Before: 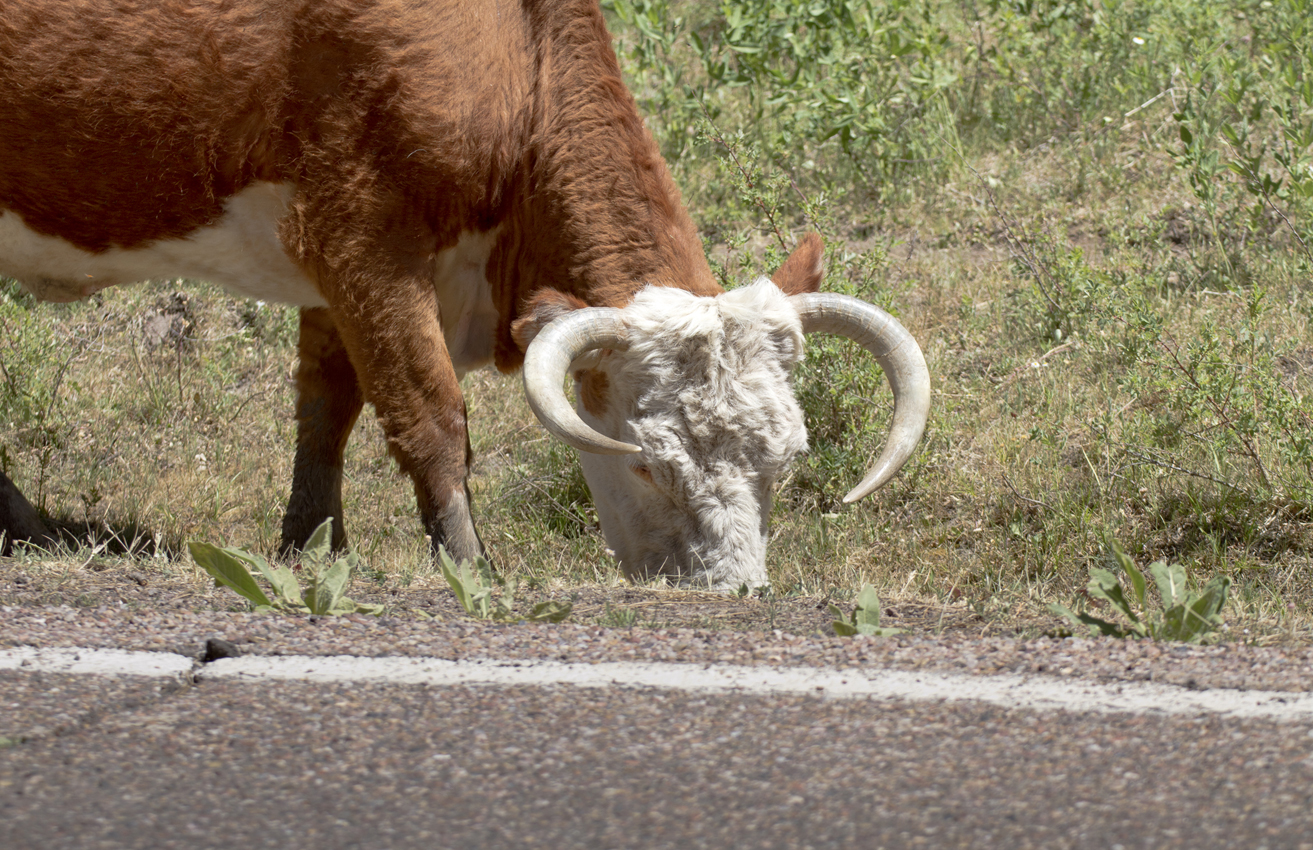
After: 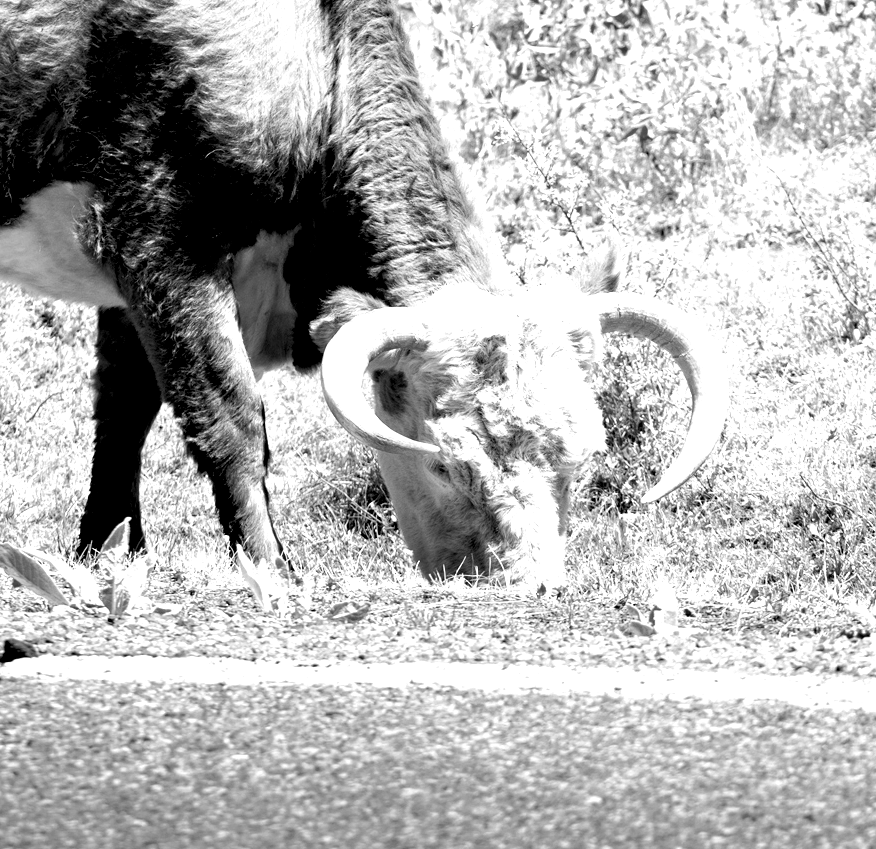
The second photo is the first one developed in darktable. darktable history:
monochrome: a -6.99, b 35.61, size 1.4
exposure: black level correction 0.025, exposure 0.182 EV, compensate highlight preservation false
white balance: red 1.138, green 0.996, blue 0.812
crop and rotate: left 15.446%, right 17.836%
tone curve: curves: ch0 [(0.017, 0) (0.107, 0.071) (0.295, 0.264) (0.447, 0.507) (0.54, 0.618) (0.733, 0.791) (0.879, 0.898) (1, 0.97)]; ch1 [(0, 0) (0.393, 0.415) (0.447, 0.448) (0.485, 0.497) (0.523, 0.515) (0.544, 0.55) (0.59, 0.609) (0.686, 0.686) (1, 1)]; ch2 [(0, 0) (0.369, 0.388) (0.449, 0.431) (0.499, 0.5) (0.521, 0.505) (0.53, 0.538) (0.579, 0.601) (0.669, 0.733) (1, 1)], color space Lab, independent channels, preserve colors none
color zones: curves: ch0 [(0.25, 0.667) (0.758, 0.368)]; ch1 [(0.215, 0.245) (0.761, 0.373)]; ch2 [(0.247, 0.554) (0.761, 0.436)]
